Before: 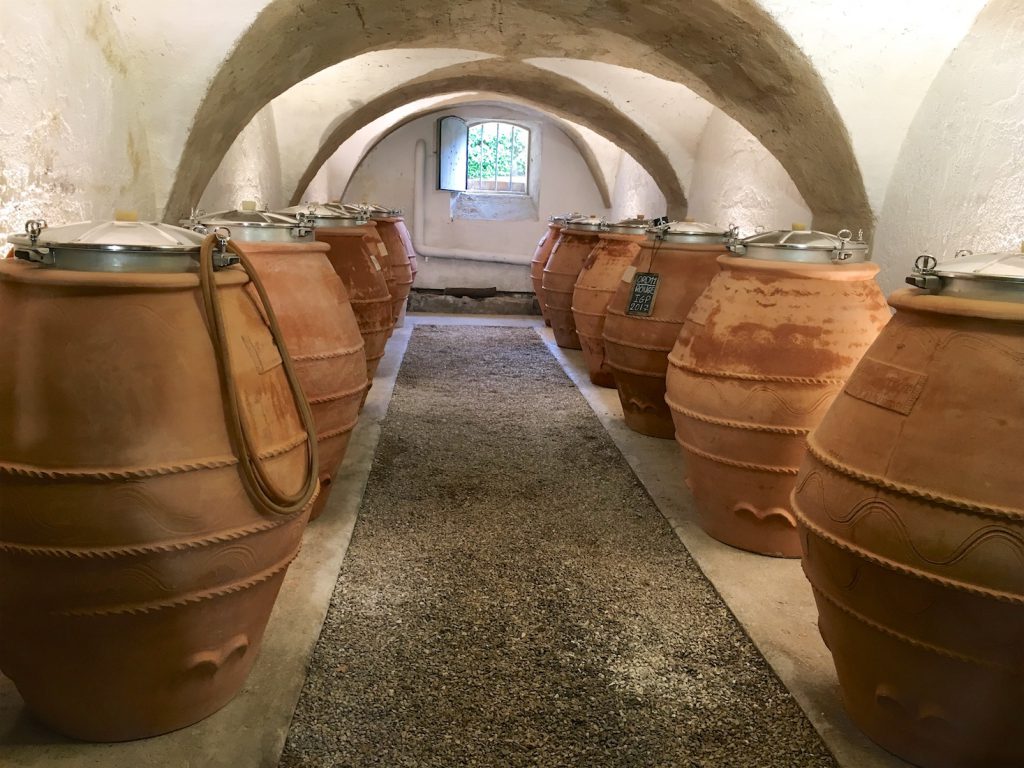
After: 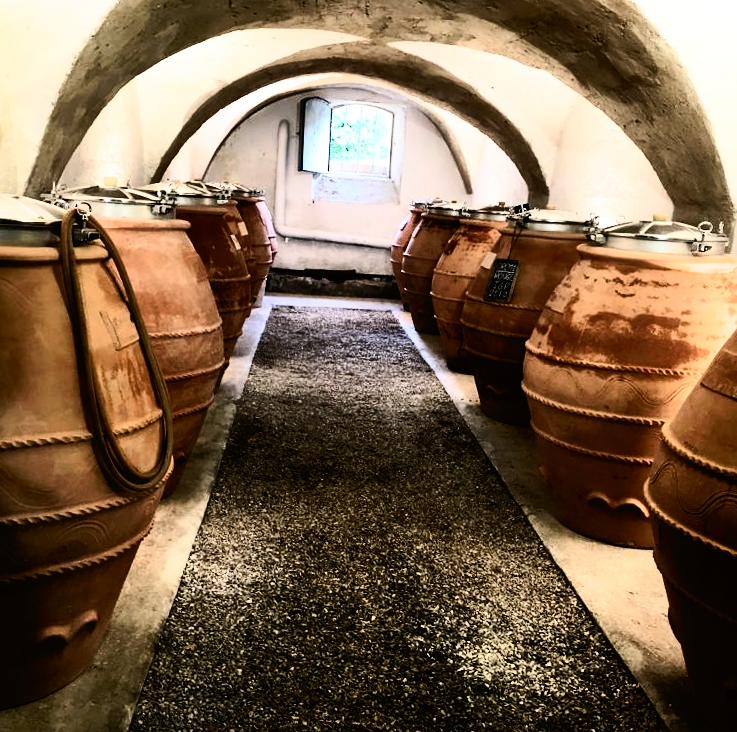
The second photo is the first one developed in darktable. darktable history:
rotate and perspective: rotation 1.57°, crop left 0.018, crop right 0.982, crop top 0.039, crop bottom 0.961
filmic rgb: black relative exposure -3.75 EV, white relative exposure 2.4 EV, dynamic range scaling -50%, hardness 3.42, latitude 30%, contrast 1.8
contrast brightness saturation: contrast 0.4, brightness 0.1, saturation 0.21
exposure: exposure -0.041 EV, compensate highlight preservation false
crop: left 13.443%, right 13.31%
tone curve: curves: ch0 [(0, 0) (0.003, 0.013) (0.011, 0.017) (0.025, 0.028) (0.044, 0.049) (0.069, 0.07) (0.1, 0.103) (0.136, 0.143) (0.177, 0.186) (0.224, 0.232) (0.277, 0.282) (0.335, 0.333) (0.399, 0.405) (0.468, 0.477) (0.543, 0.54) (0.623, 0.627) (0.709, 0.709) (0.801, 0.798) (0.898, 0.902) (1, 1)], preserve colors none
tone equalizer: on, module defaults
